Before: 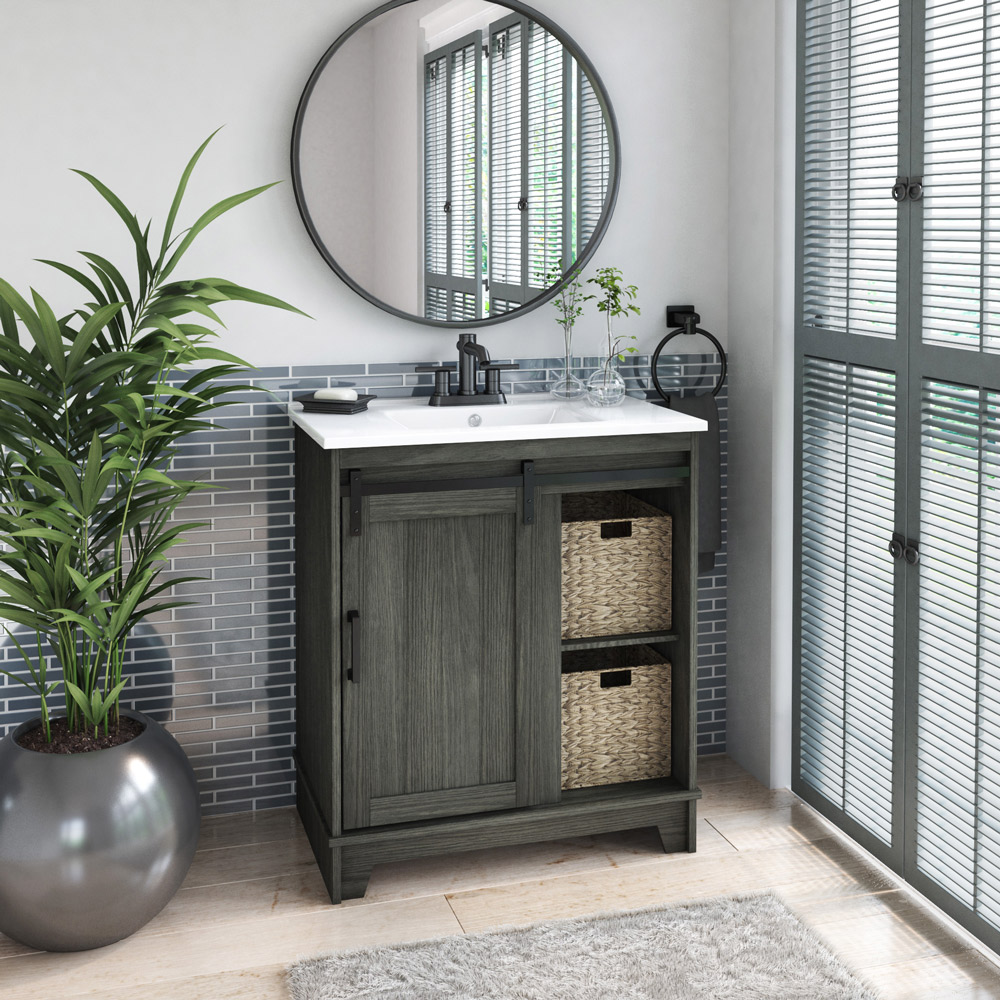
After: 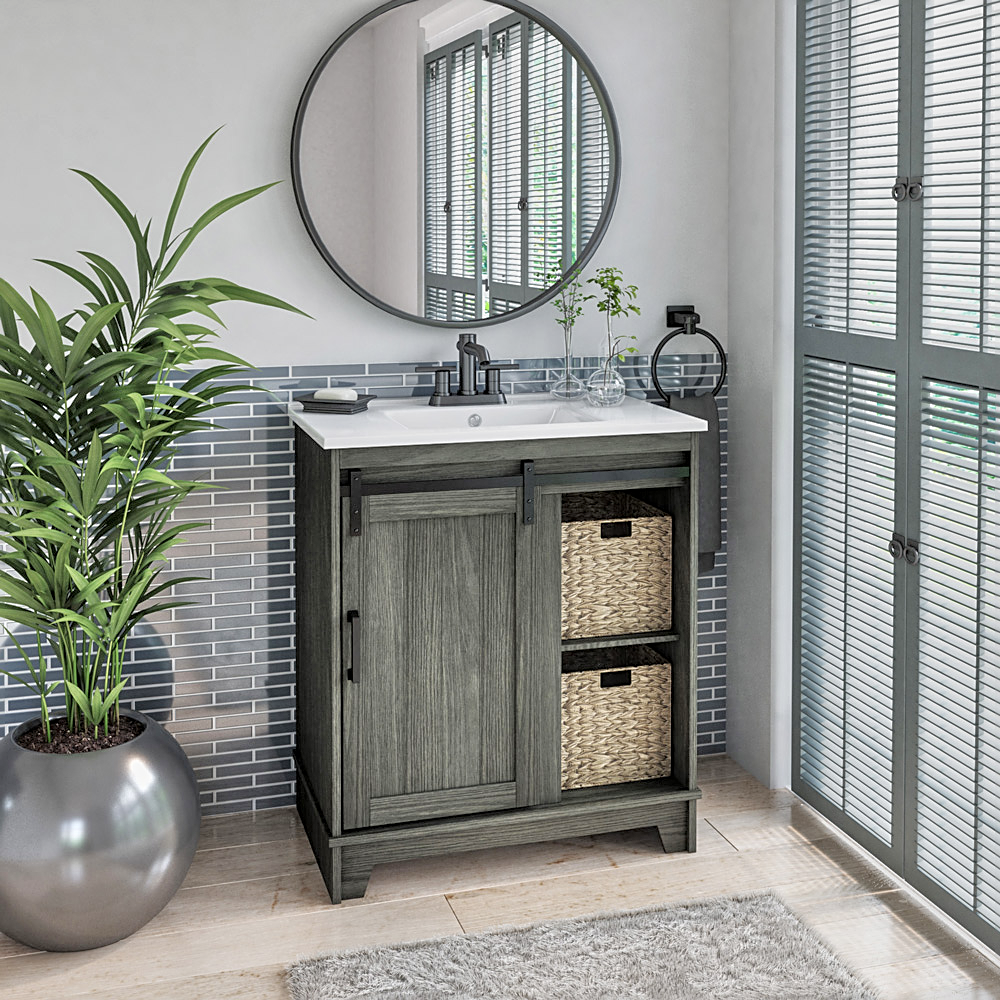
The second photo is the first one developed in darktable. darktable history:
exposure: exposure -0.38 EV, compensate exposure bias true, compensate highlight preservation false
local contrast: on, module defaults
tone equalizer: -7 EV 0.149 EV, -6 EV 0.561 EV, -5 EV 1.18 EV, -4 EV 1.32 EV, -3 EV 1.13 EV, -2 EV 0.6 EV, -1 EV 0.15 EV, mask exposure compensation -0.502 EV
sharpen: on, module defaults
